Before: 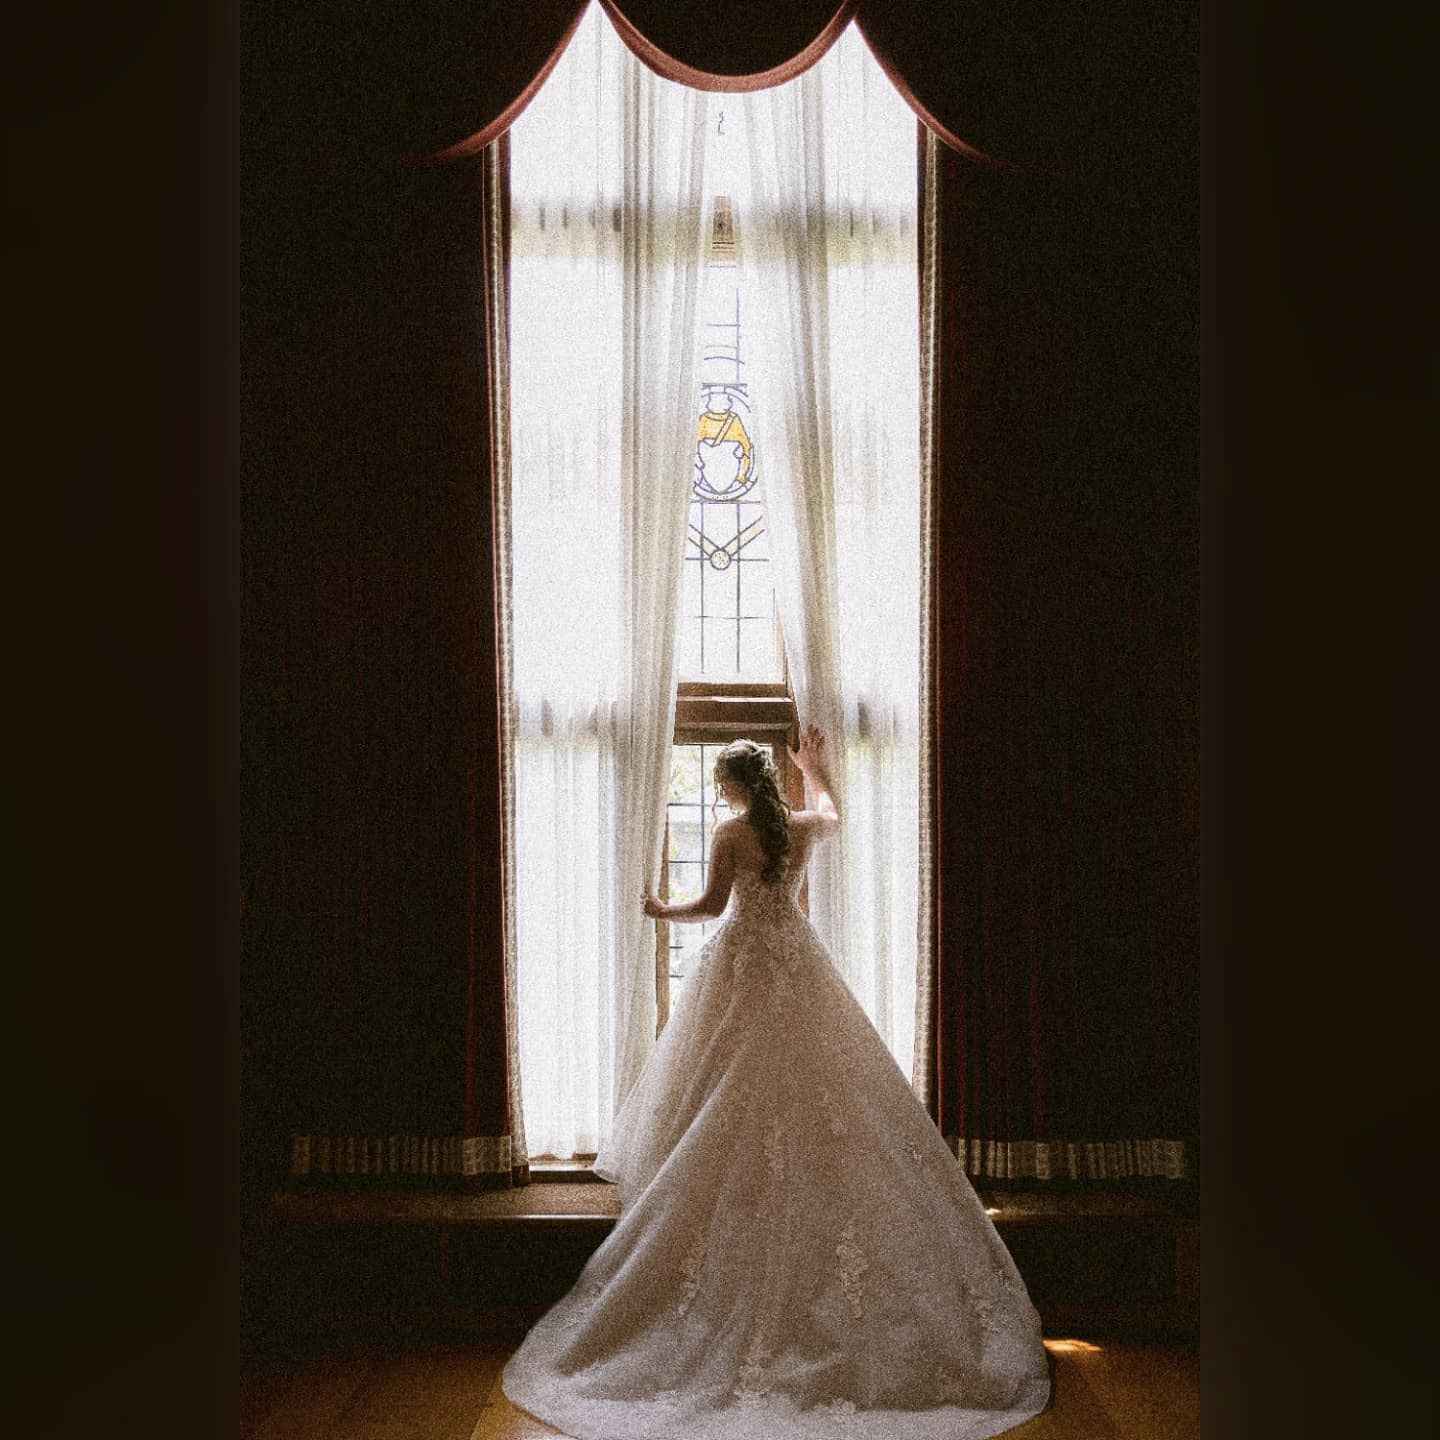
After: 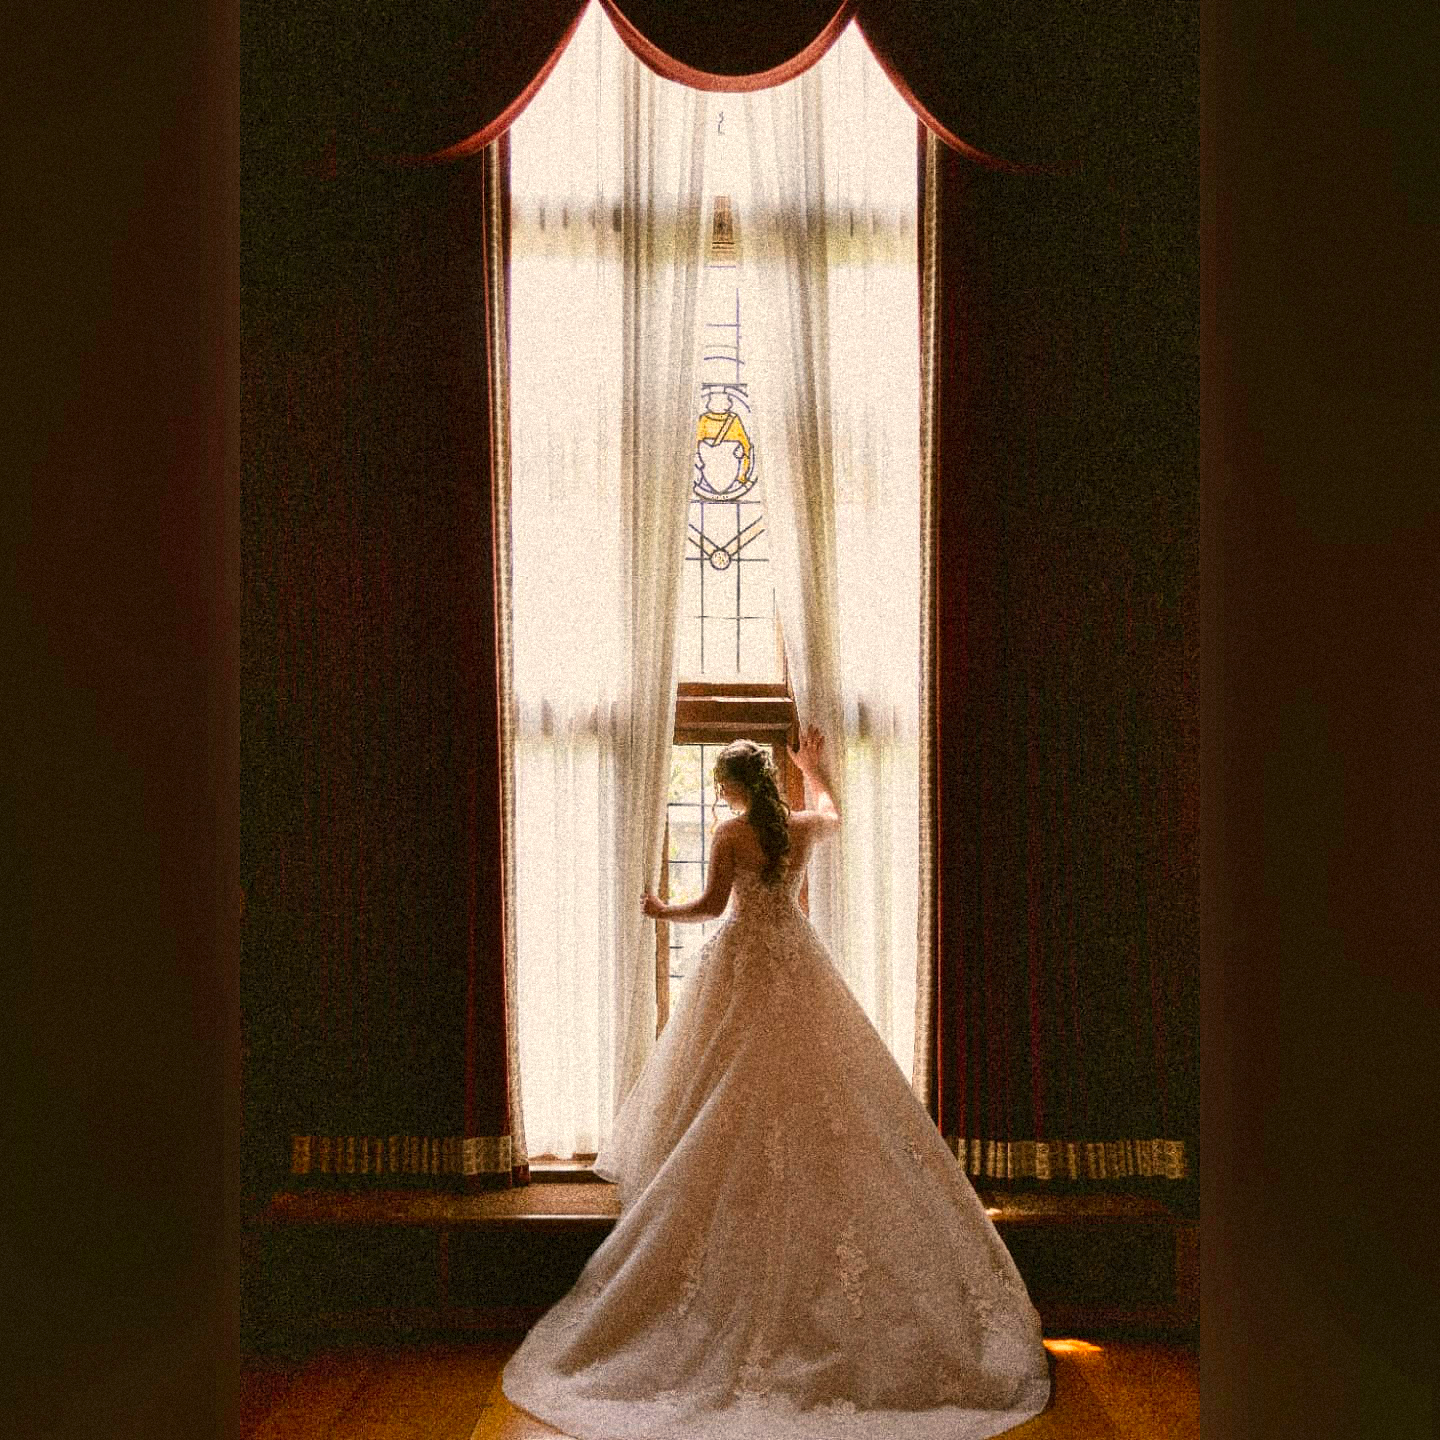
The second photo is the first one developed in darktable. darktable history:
shadows and highlights: low approximation 0.01, soften with gaussian
color zones: curves: ch0 [(0, 0.613) (0.01, 0.613) (0.245, 0.448) (0.498, 0.529) (0.642, 0.665) (0.879, 0.777) (0.99, 0.613)]; ch1 [(0, 0) (0.143, 0) (0.286, 0) (0.429, 0) (0.571, 0) (0.714, 0) (0.857, 0)], mix -121.96%
white balance: red 1.045, blue 0.932
grain: mid-tones bias 0%
